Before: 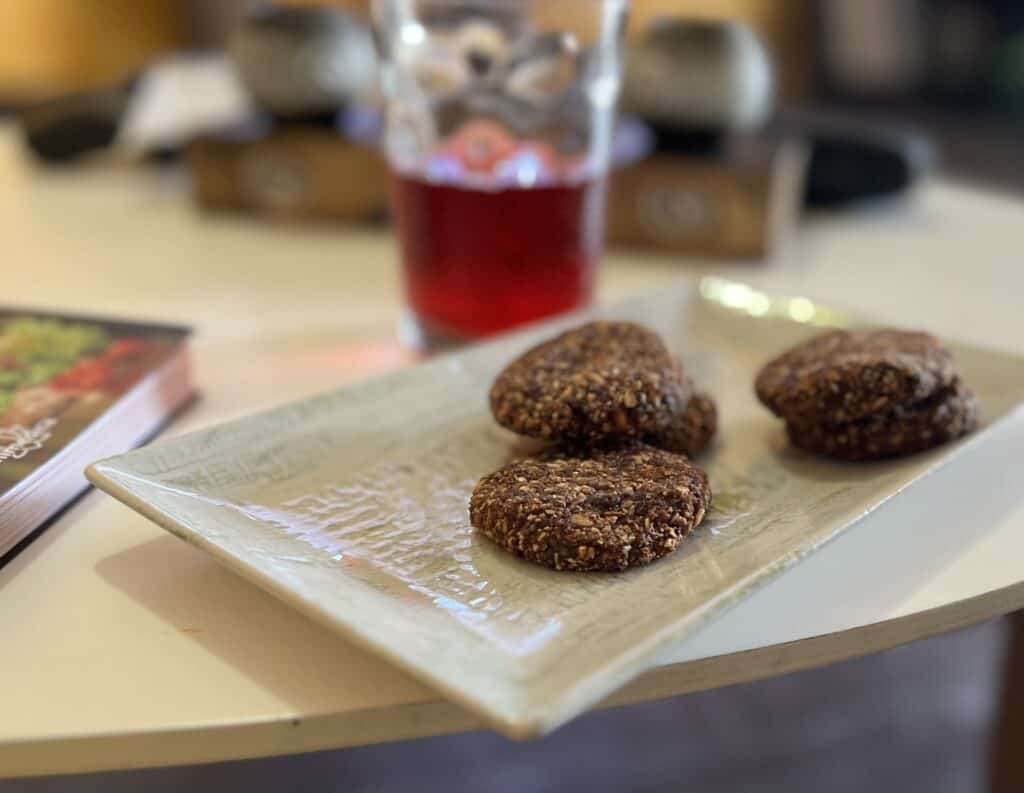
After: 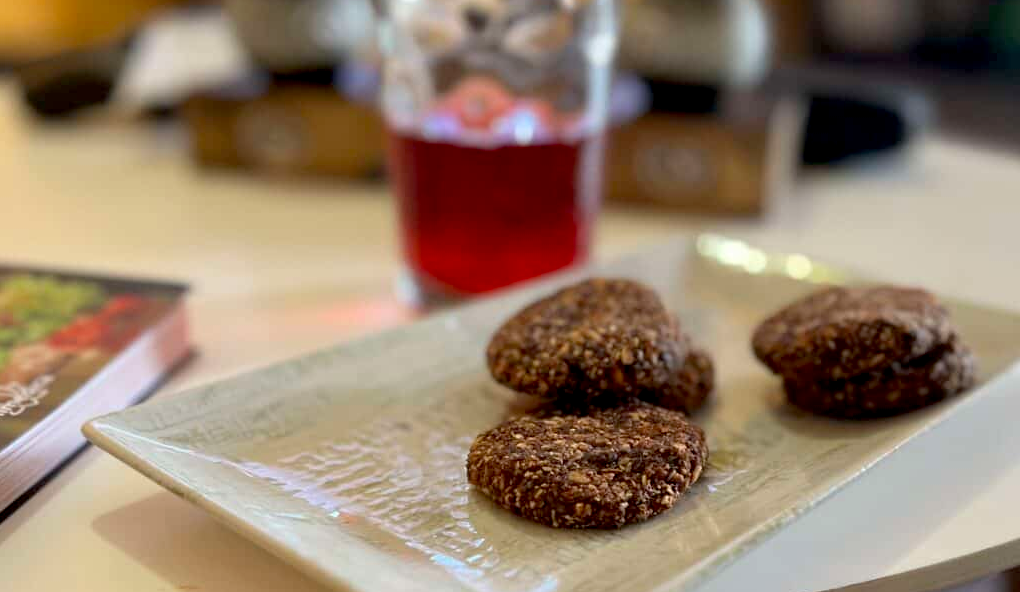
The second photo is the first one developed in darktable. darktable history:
crop: left 0.387%, top 5.469%, bottom 19.809%
exposure: black level correction 0.009, compensate highlight preservation false
